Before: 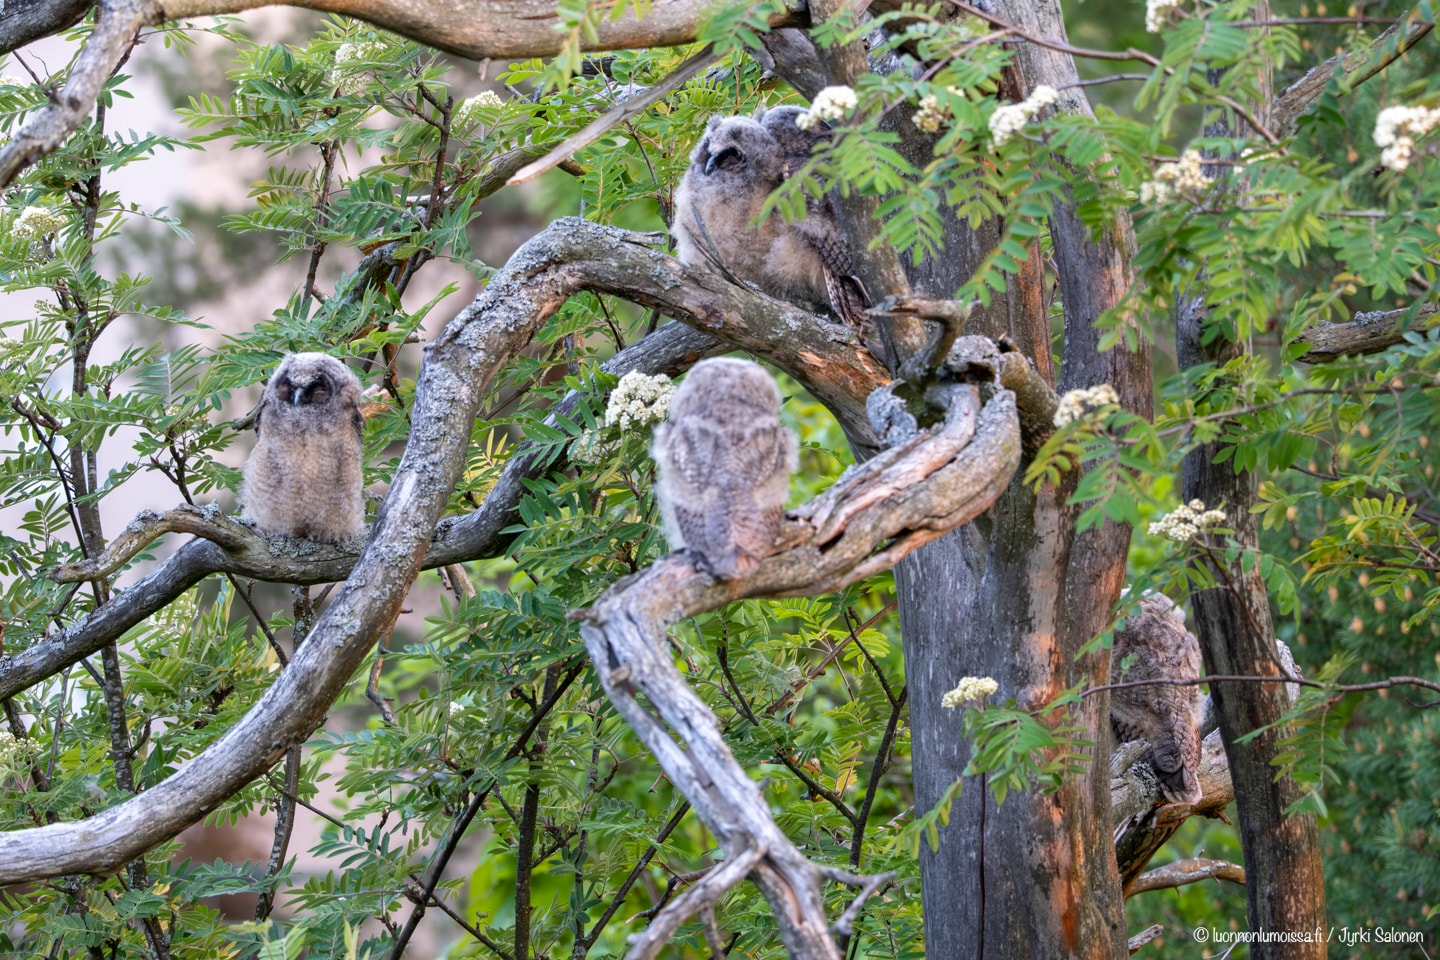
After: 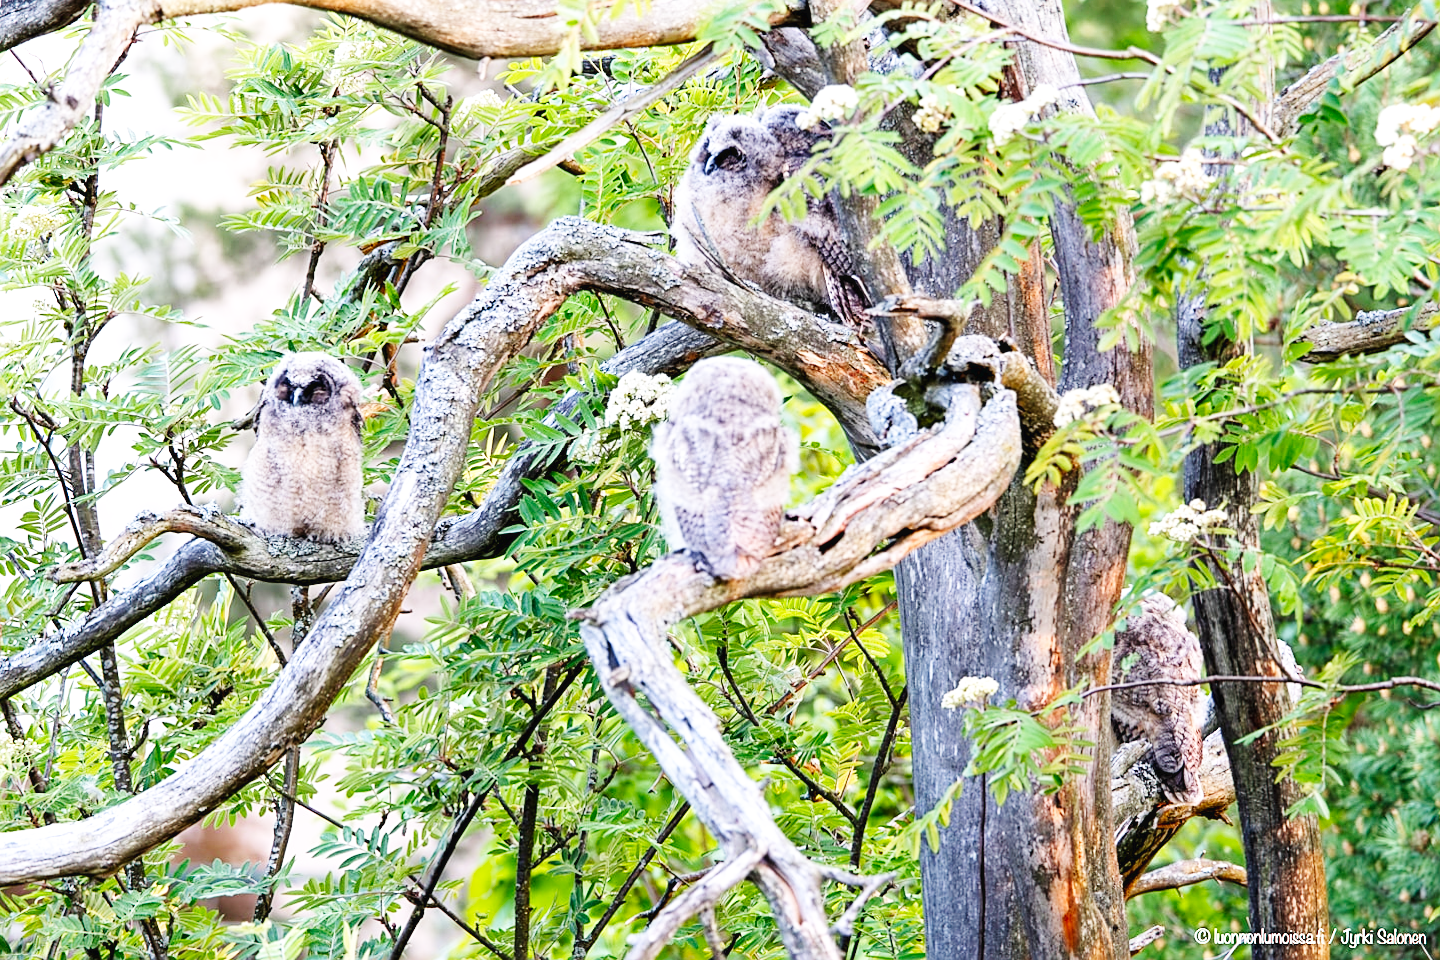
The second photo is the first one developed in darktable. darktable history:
sharpen: on, module defaults
base curve: curves: ch0 [(0, 0.003) (0.001, 0.002) (0.006, 0.004) (0.02, 0.022) (0.048, 0.086) (0.094, 0.234) (0.162, 0.431) (0.258, 0.629) (0.385, 0.8) (0.548, 0.918) (0.751, 0.988) (1, 1)], preserve colors none
lens correction: scale 1, crop 1, focal 35, aperture 7.1, distance 1000, camera "Canon EOS 6D", lens "Sigma 35mm f/1.4 DG HSM"
